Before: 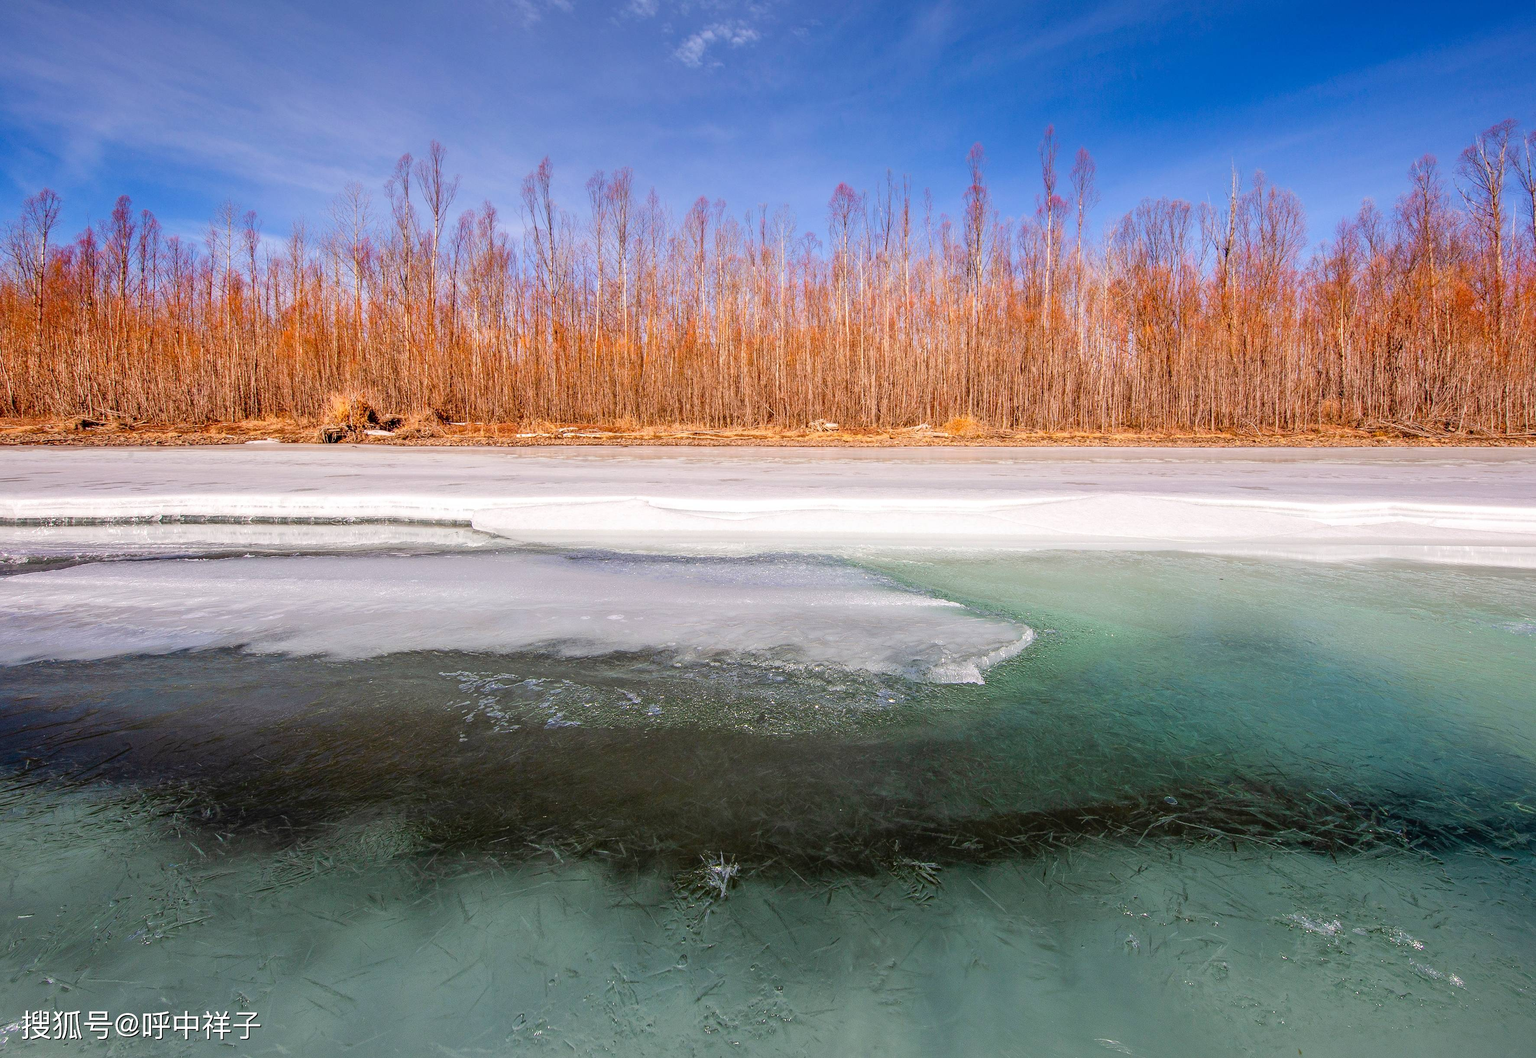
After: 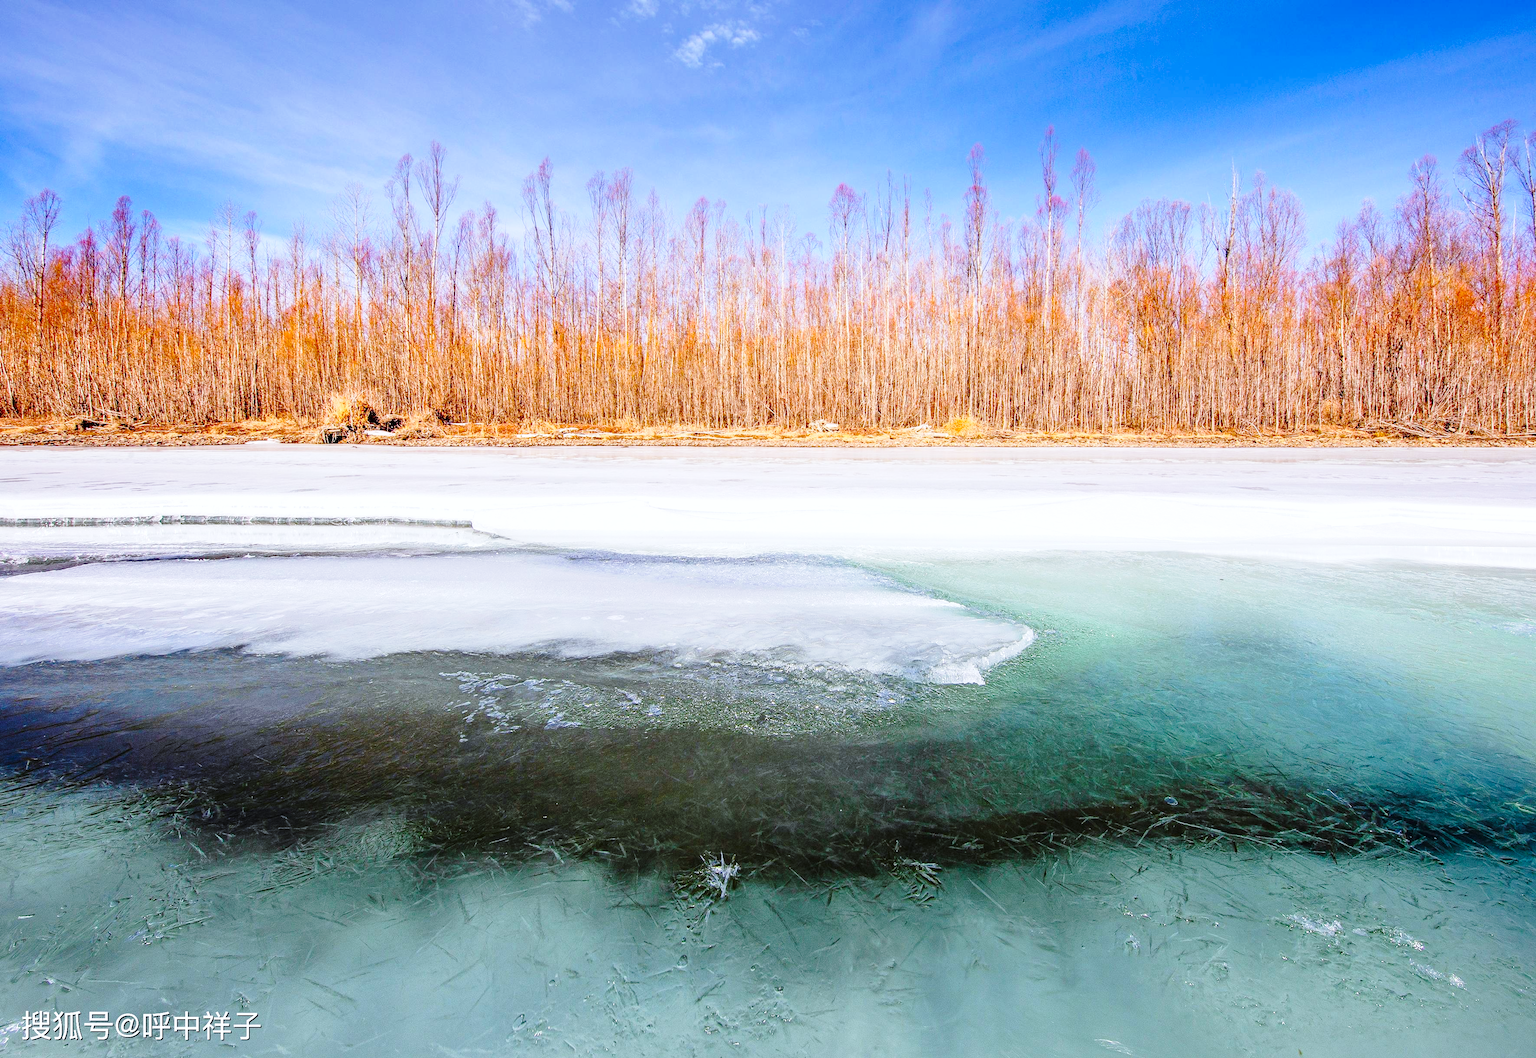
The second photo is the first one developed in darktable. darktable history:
white balance: red 0.924, blue 1.095
exposure: black level correction 0.001, exposure 0.14 EV, compensate highlight preservation false
base curve: curves: ch0 [(0, 0) (0.028, 0.03) (0.121, 0.232) (0.46, 0.748) (0.859, 0.968) (1, 1)], preserve colors none
